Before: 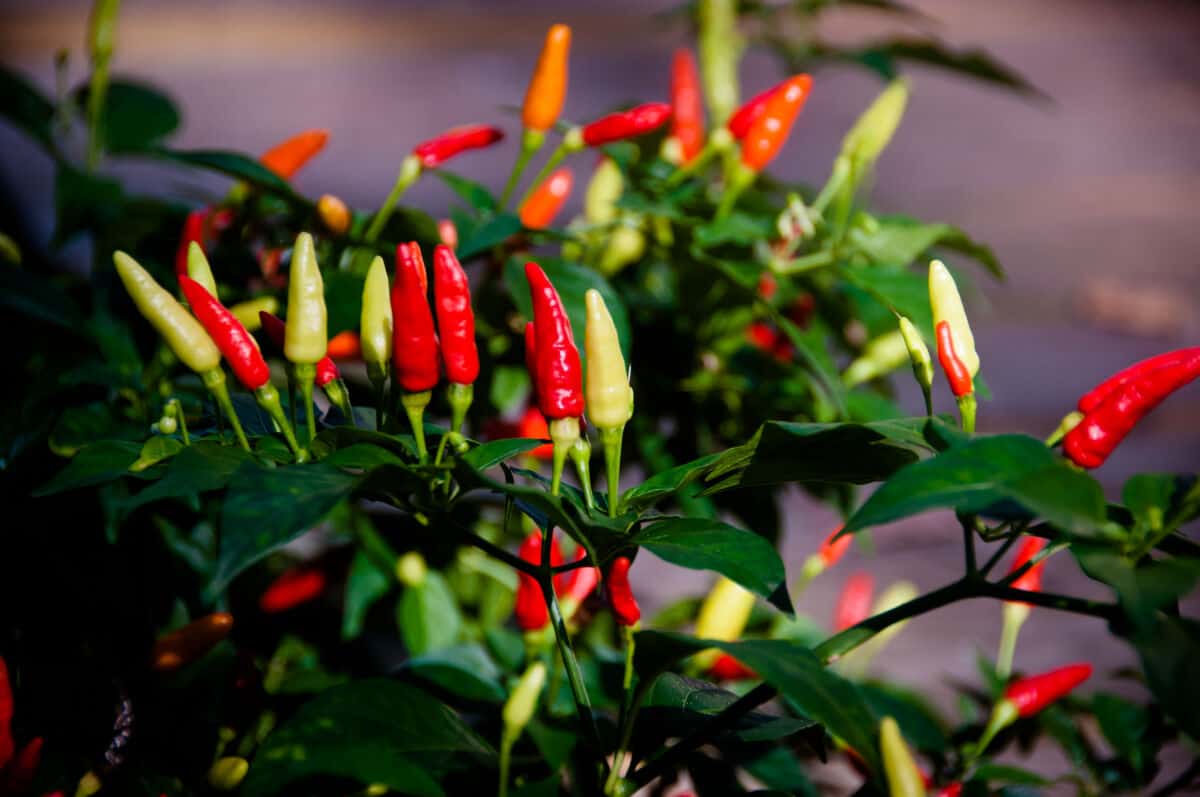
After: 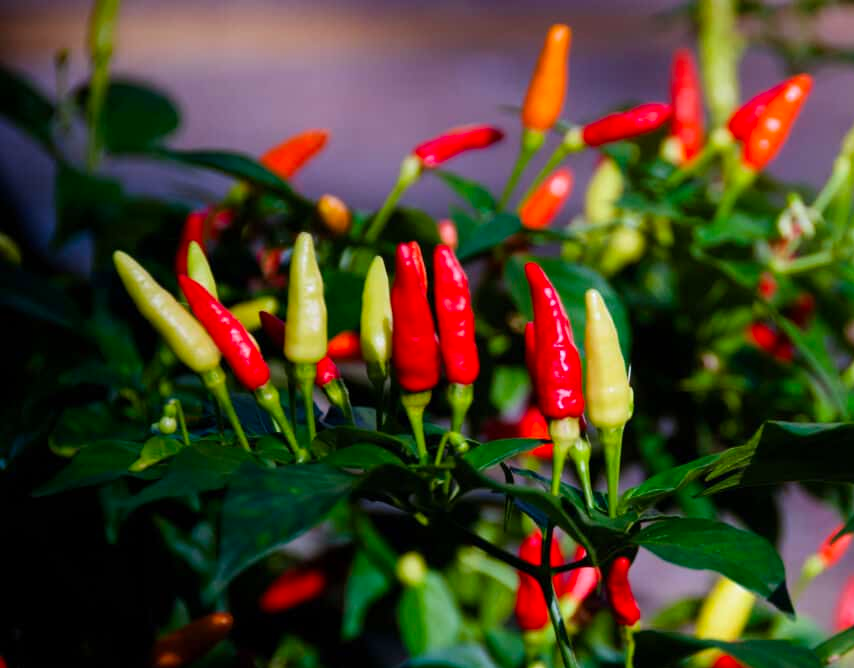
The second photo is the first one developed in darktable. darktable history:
crop: right 28.783%, bottom 16.125%
contrast brightness saturation: saturation 0.176
color calibration: illuminant as shot in camera, x 0.358, y 0.373, temperature 4628.91 K
